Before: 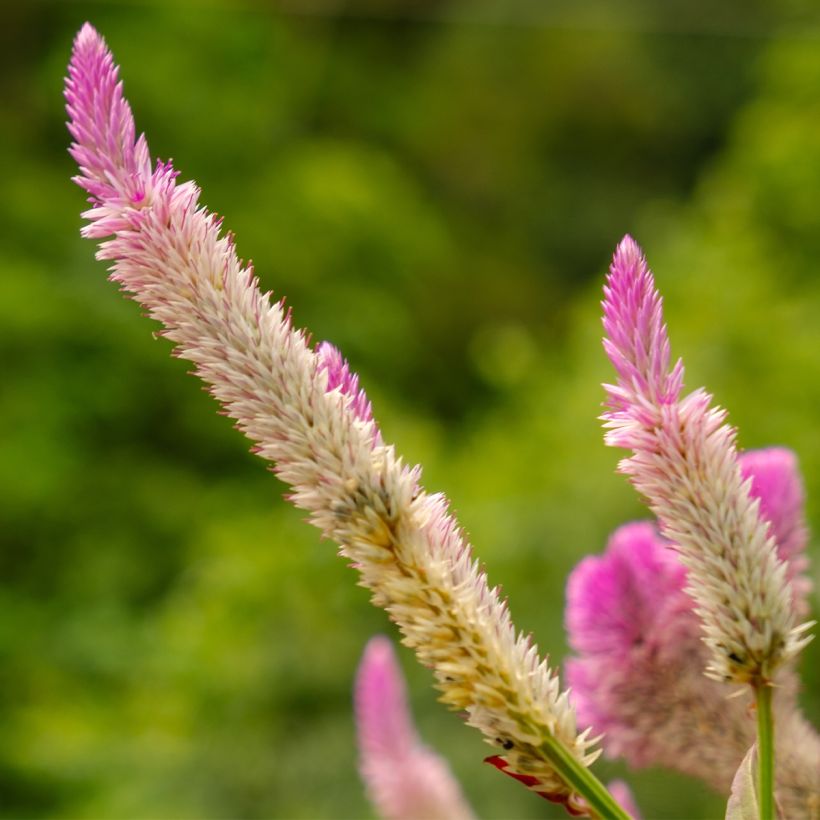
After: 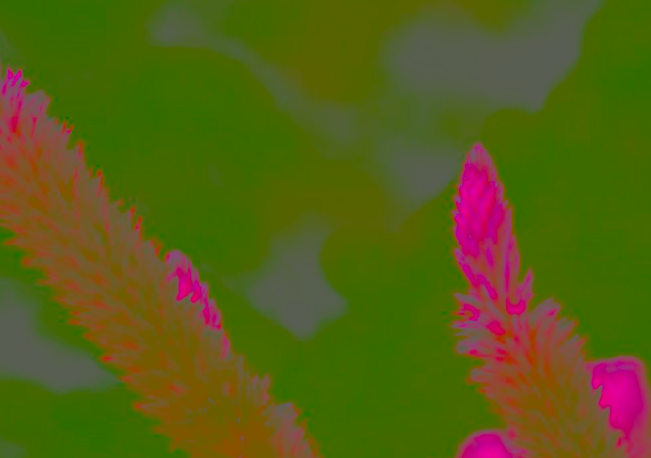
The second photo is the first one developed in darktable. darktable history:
crop: left 18.305%, top 11.1%, right 2.302%, bottom 32.957%
local contrast: highlights 102%, shadows 99%, detail 119%, midtone range 0.2
contrast brightness saturation: contrast -0.986, brightness -0.163, saturation 0.735
exposure: black level correction 0.006, exposure -0.223 EV, compensate exposure bias true, compensate highlight preservation false
filmic rgb: black relative exposure -5.05 EV, white relative exposure 3.96 EV, hardness 2.9, contrast 1.489
color correction: highlights a* 4.62, highlights b* 4.98, shadows a* -7.97, shadows b* 4.61
